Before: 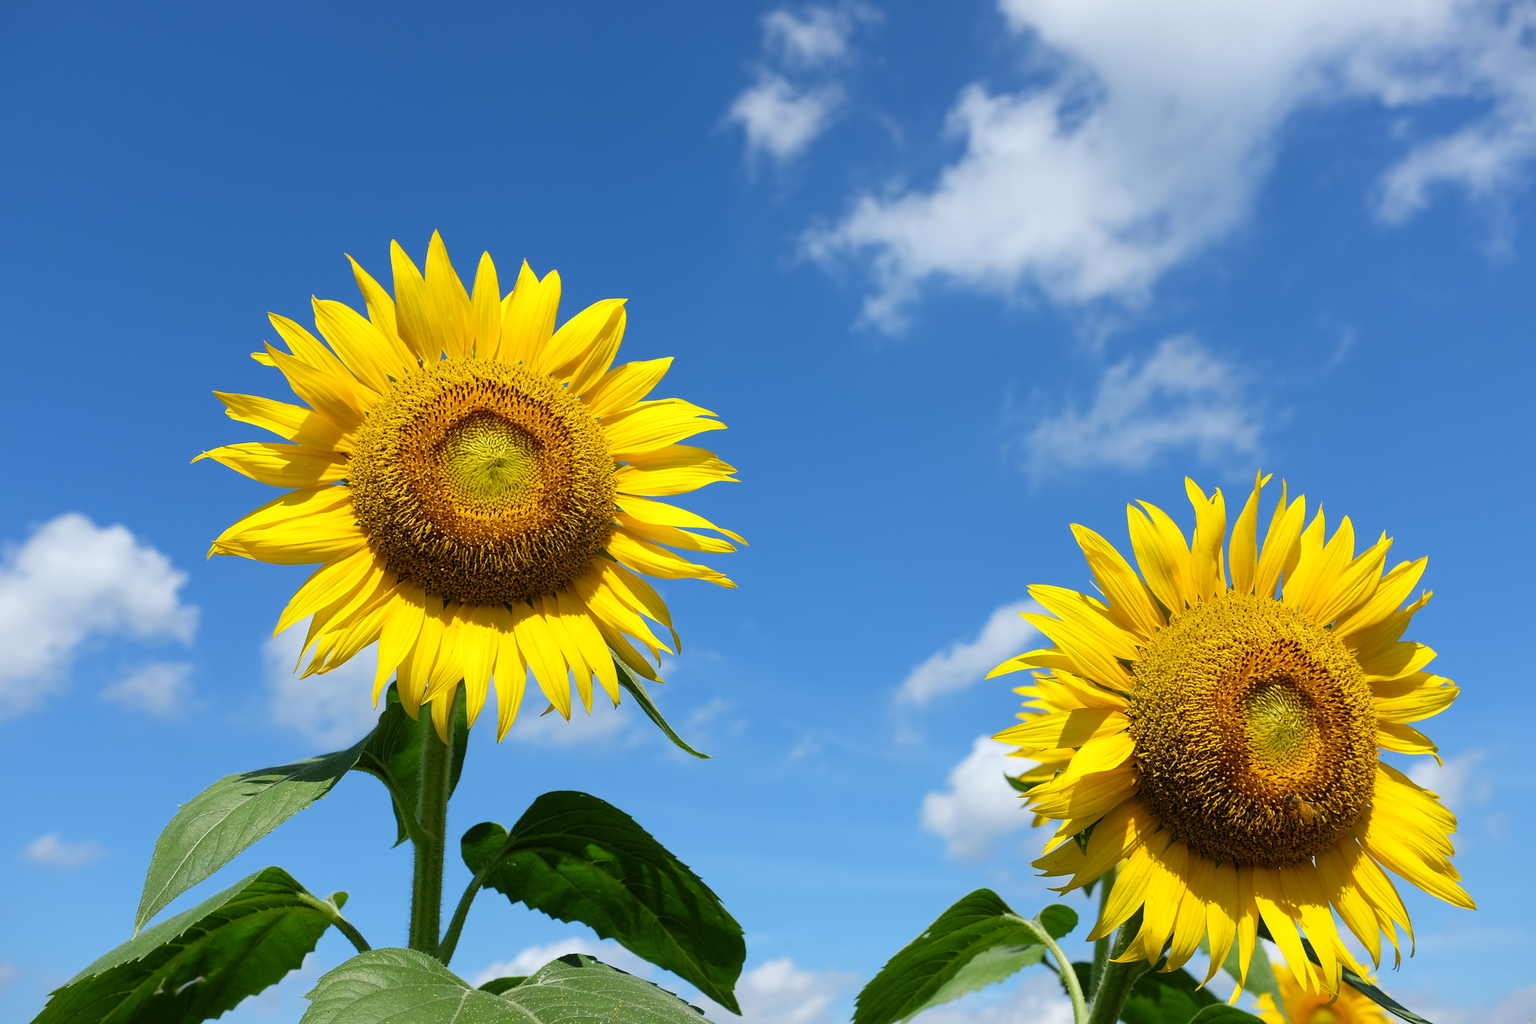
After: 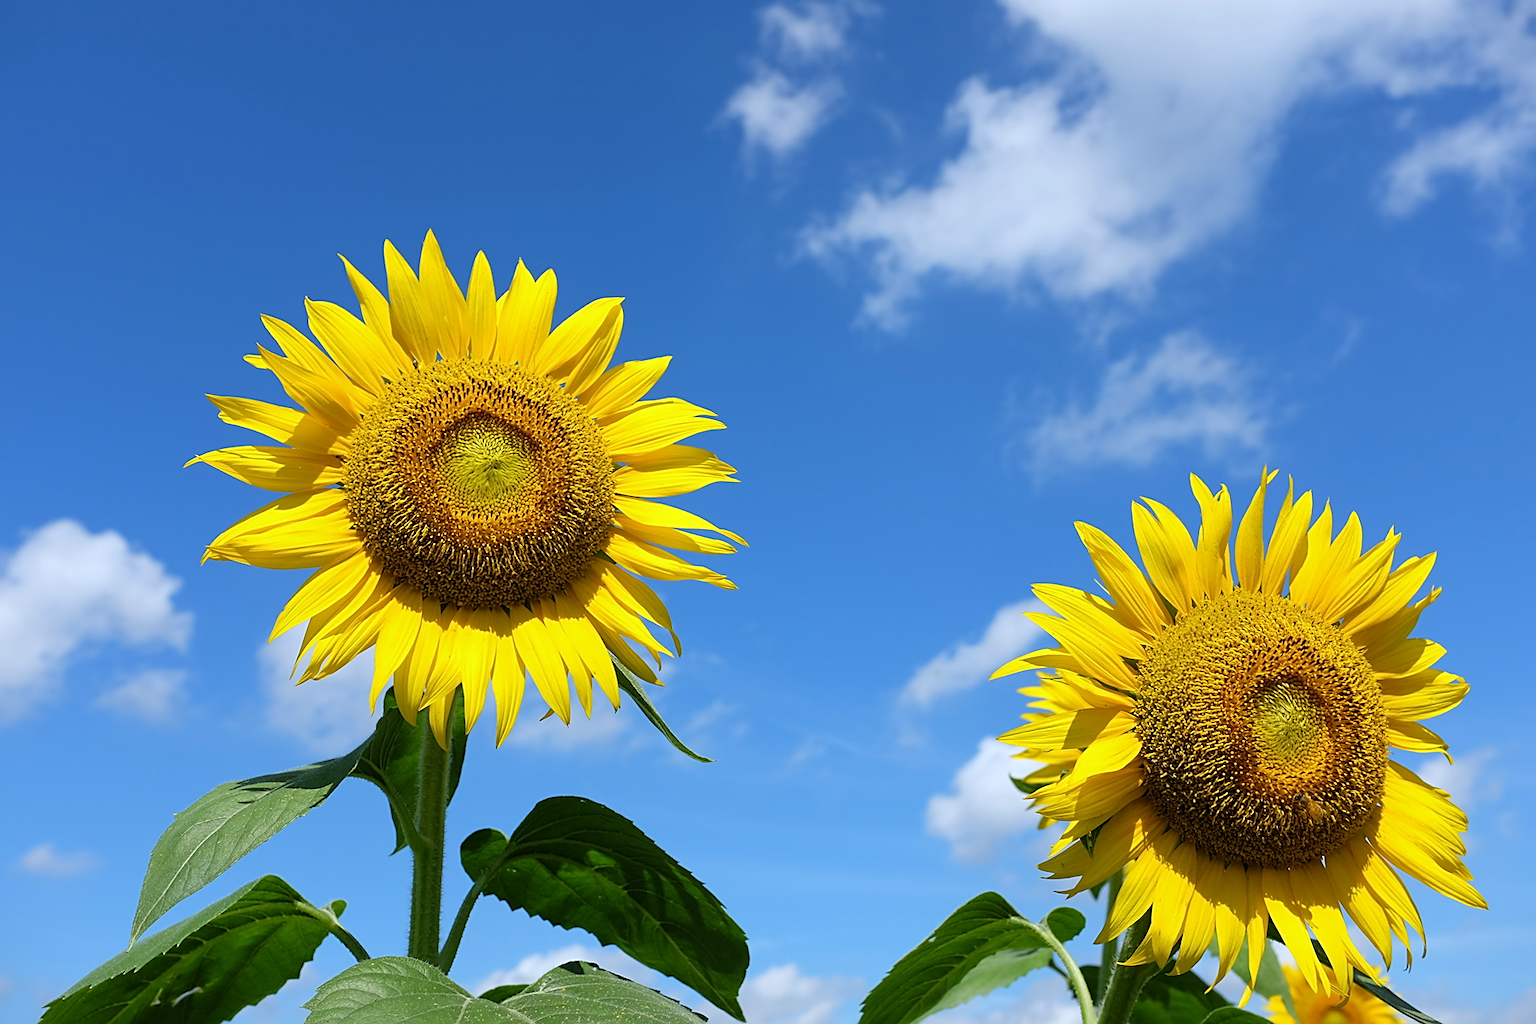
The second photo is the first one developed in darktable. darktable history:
rotate and perspective: rotation -0.45°, automatic cropping original format, crop left 0.008, crop right 0.992, crop top 0.012, crop bottom 0.988
sharpen: on, module defaults
white balance: red 0.974, blue 1.044
